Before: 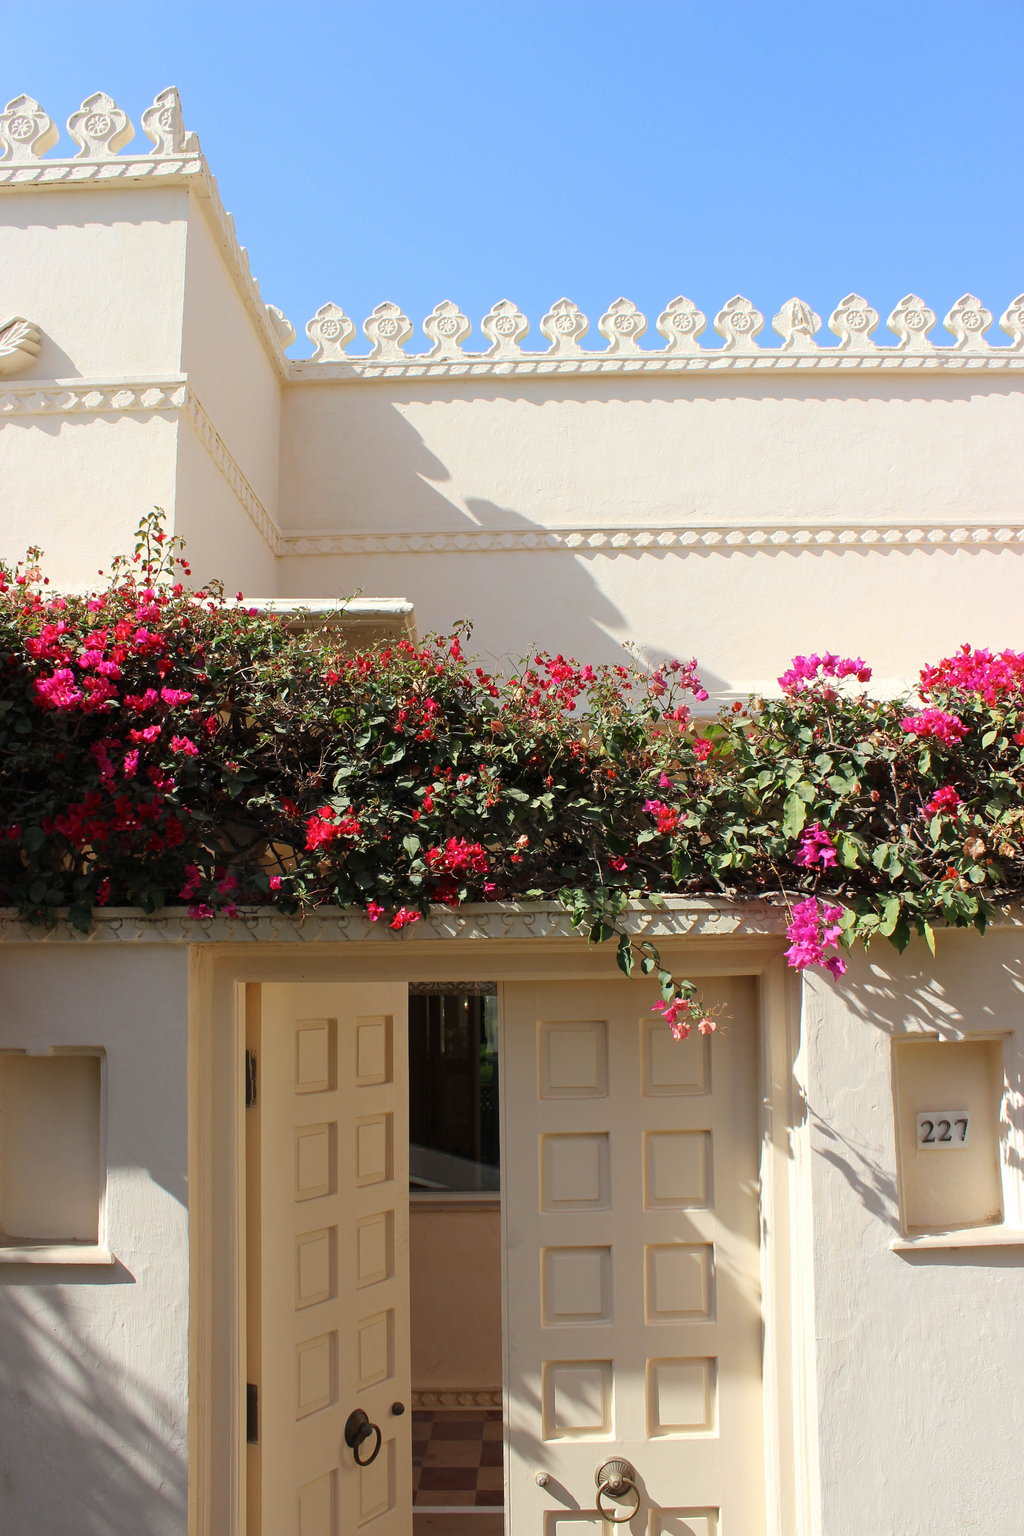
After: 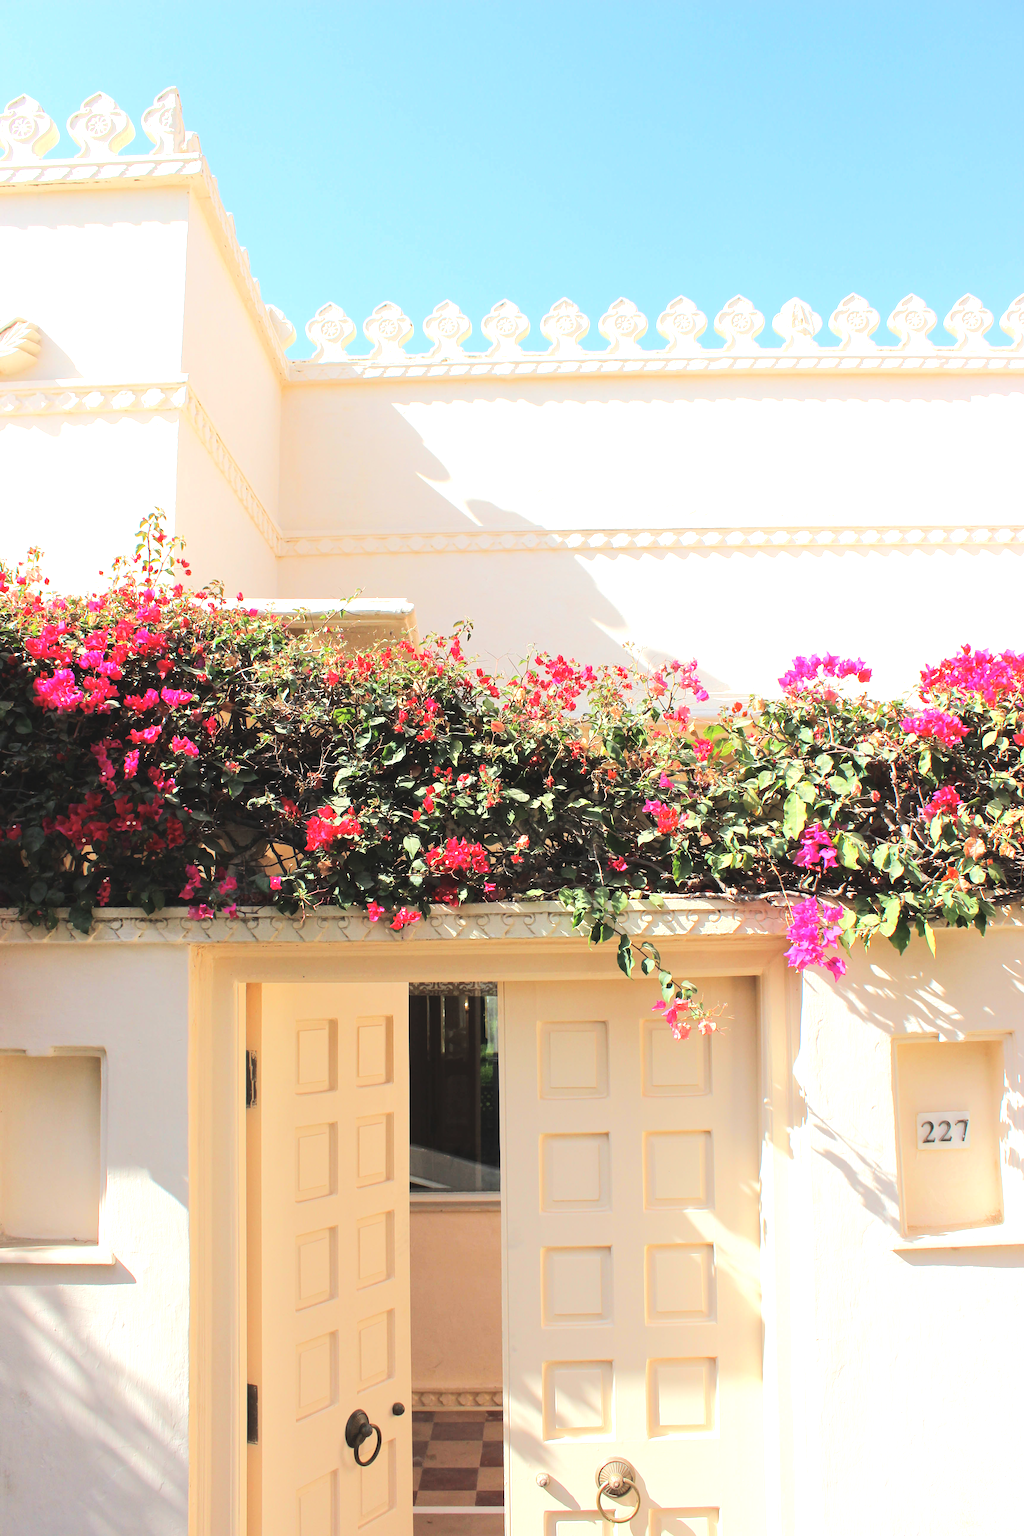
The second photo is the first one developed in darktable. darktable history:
exposure: black level correction -0.005, exposure 0.628 EV, compensate exposure bias true, compensate highlight preservation false
tone equalizer: -7 EV 0.163 EV, -6 EV 0.61 EV, -5 EV 1.16 EV, -4 EV 1.33 EV, -3 EV 1.15 EV, -2 EV 0.6 EV, -1 EV 0.162 EV, edges refinement/feathering 500, mask exposure compensation -1.57 EV, preserve details no
